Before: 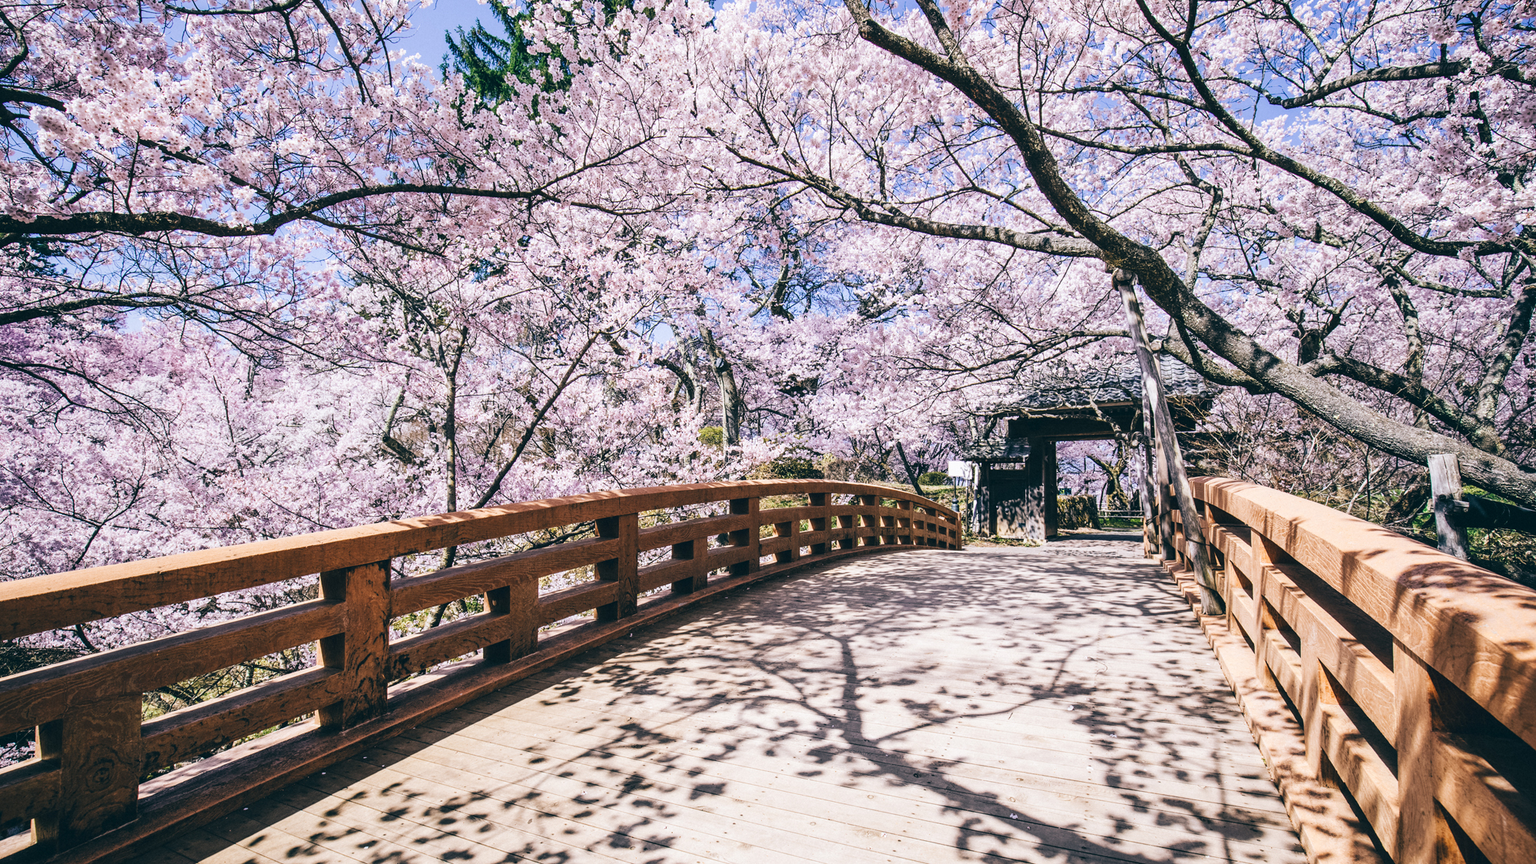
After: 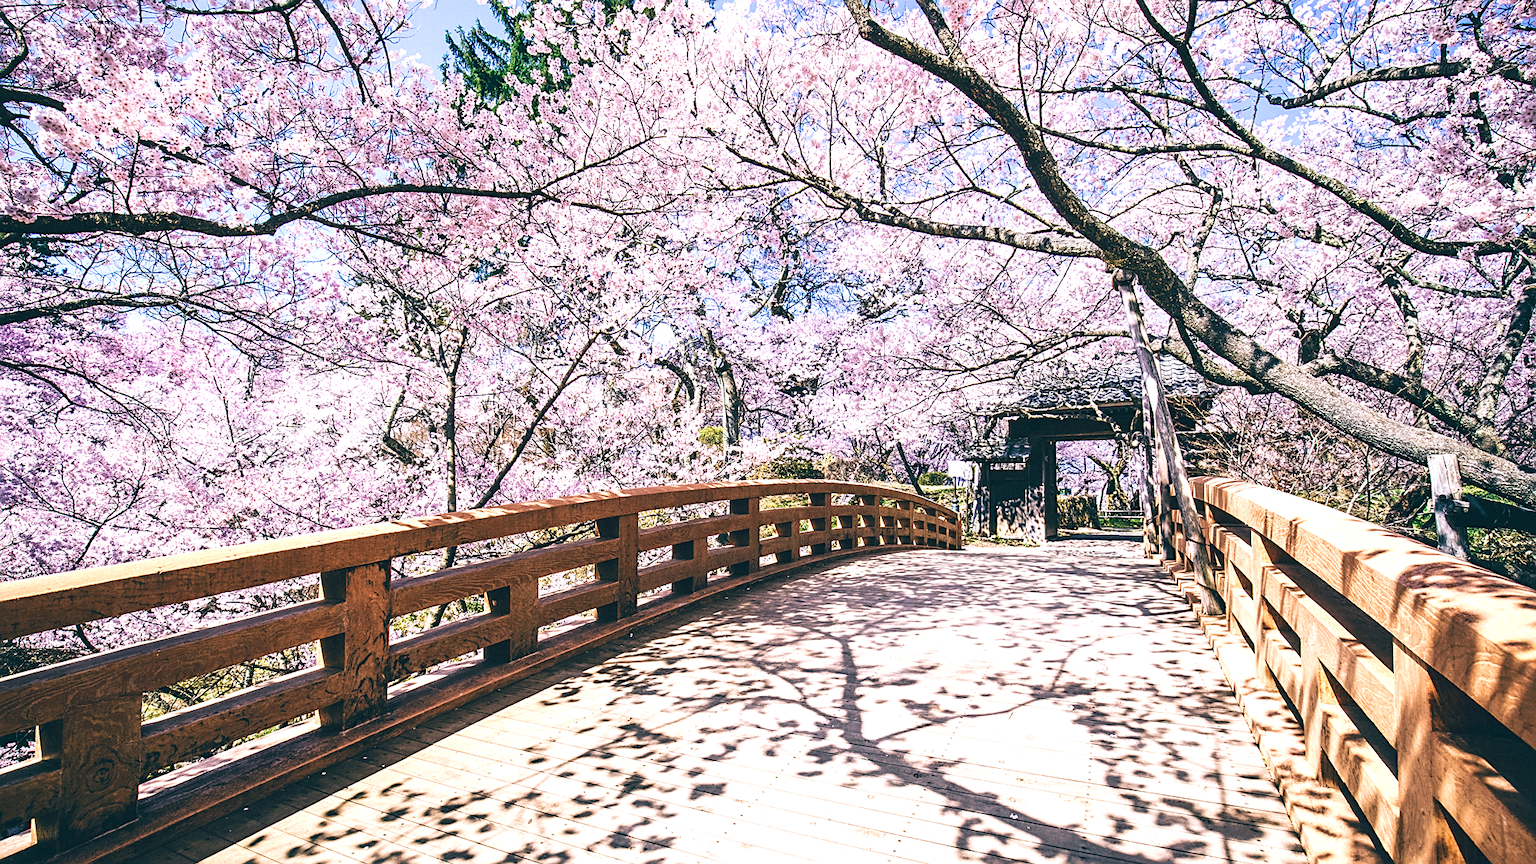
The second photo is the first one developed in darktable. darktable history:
velvia: on, module defaults
sharpen: on, module defaults
exposure: black level correction -0.002, exposure 0.547 EV, compensate highlight preservation false
